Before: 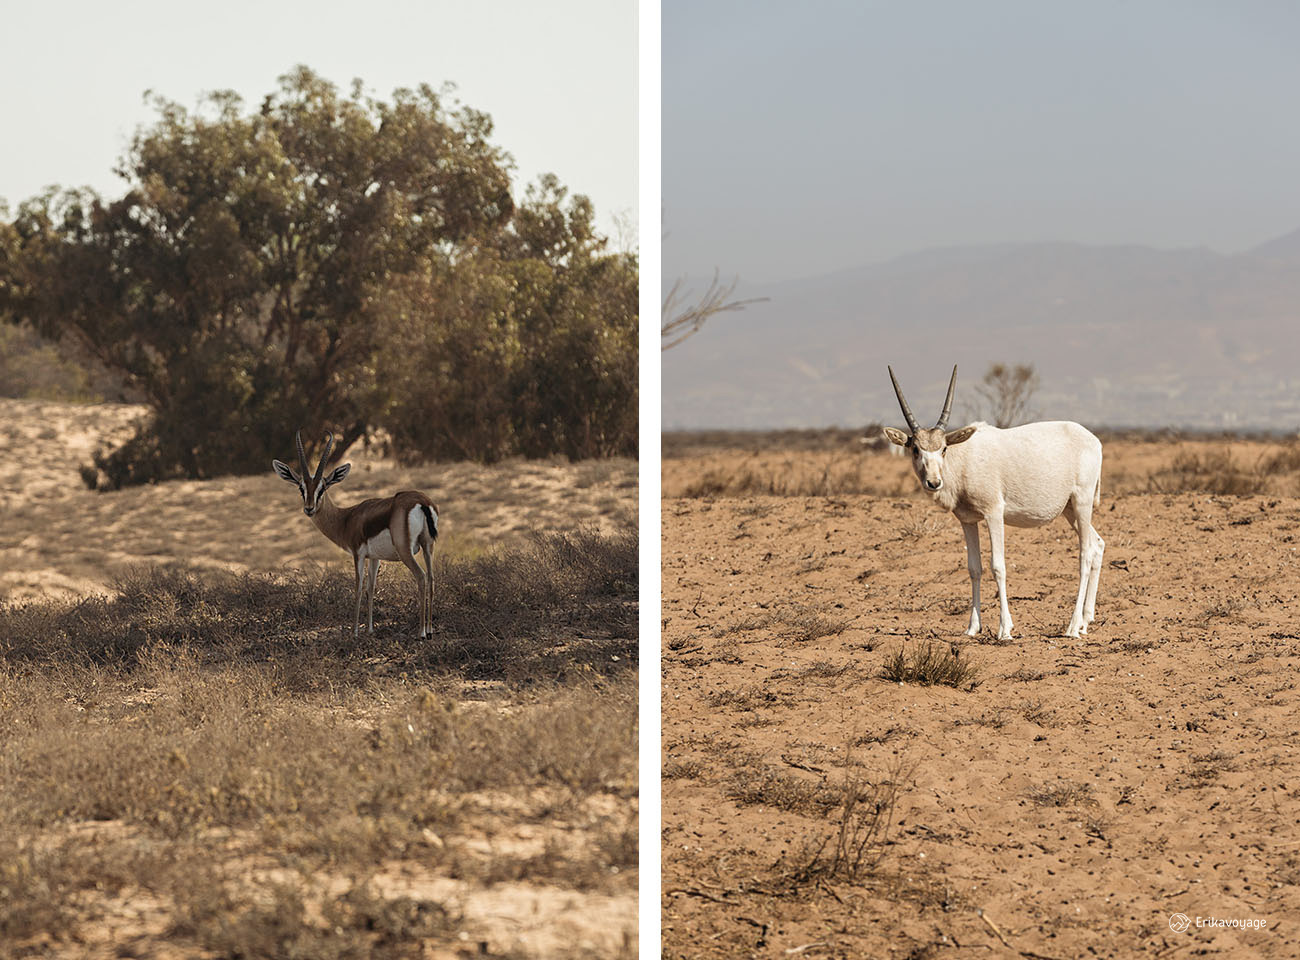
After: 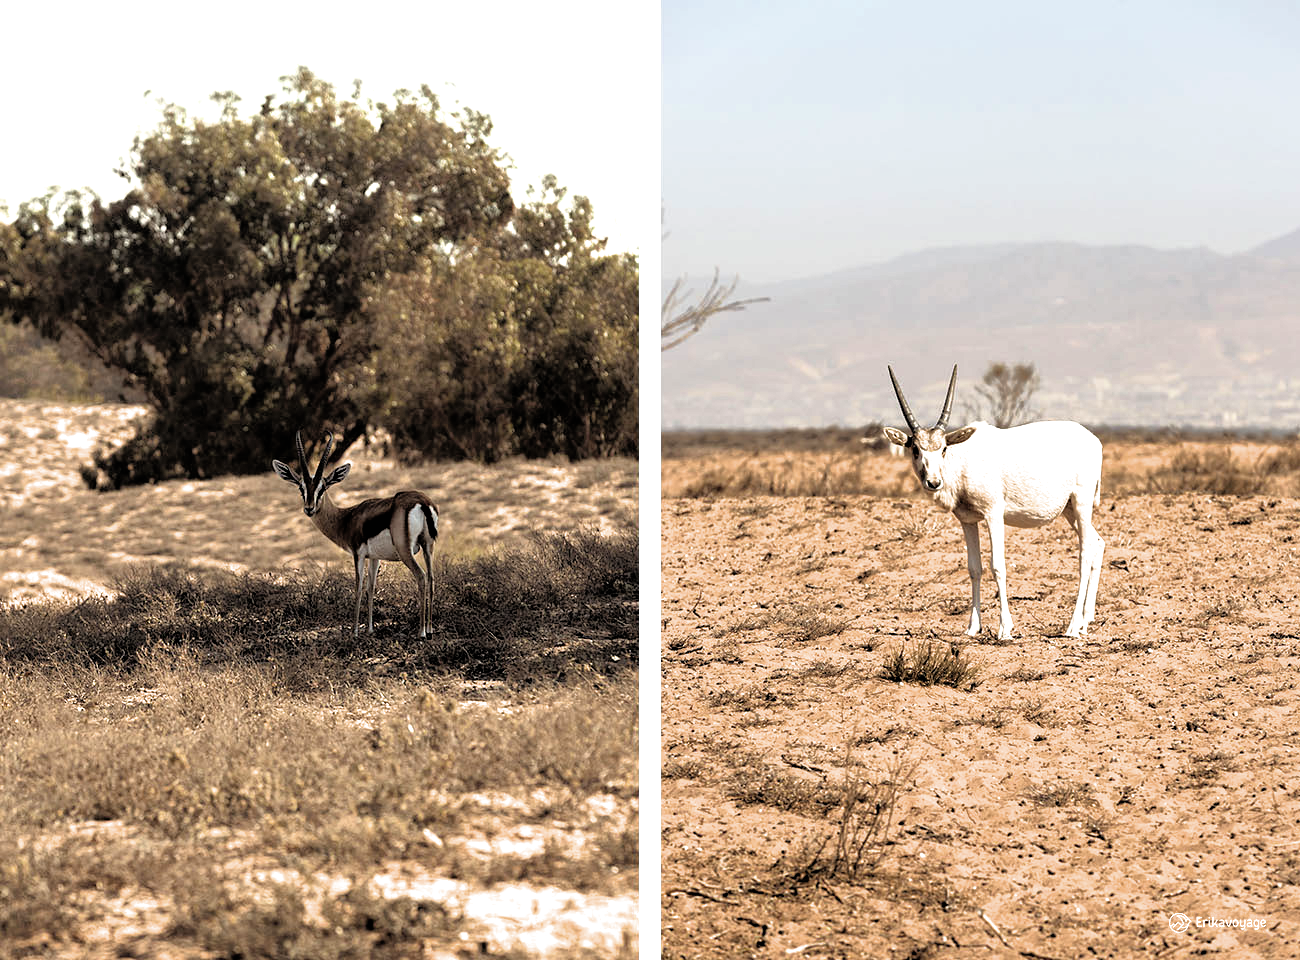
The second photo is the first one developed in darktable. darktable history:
exposure: black level correction 0.001, exposure 0.5 EV, compensate exposure bias true, compensate highlight preservation false
shadows and highlights: on, module defaults
filmic rgb: black relative exposure -3.63 EV, white relative exposure 2.16 EV, hardness 3.64, iterations of high-quality reconstruction 0
